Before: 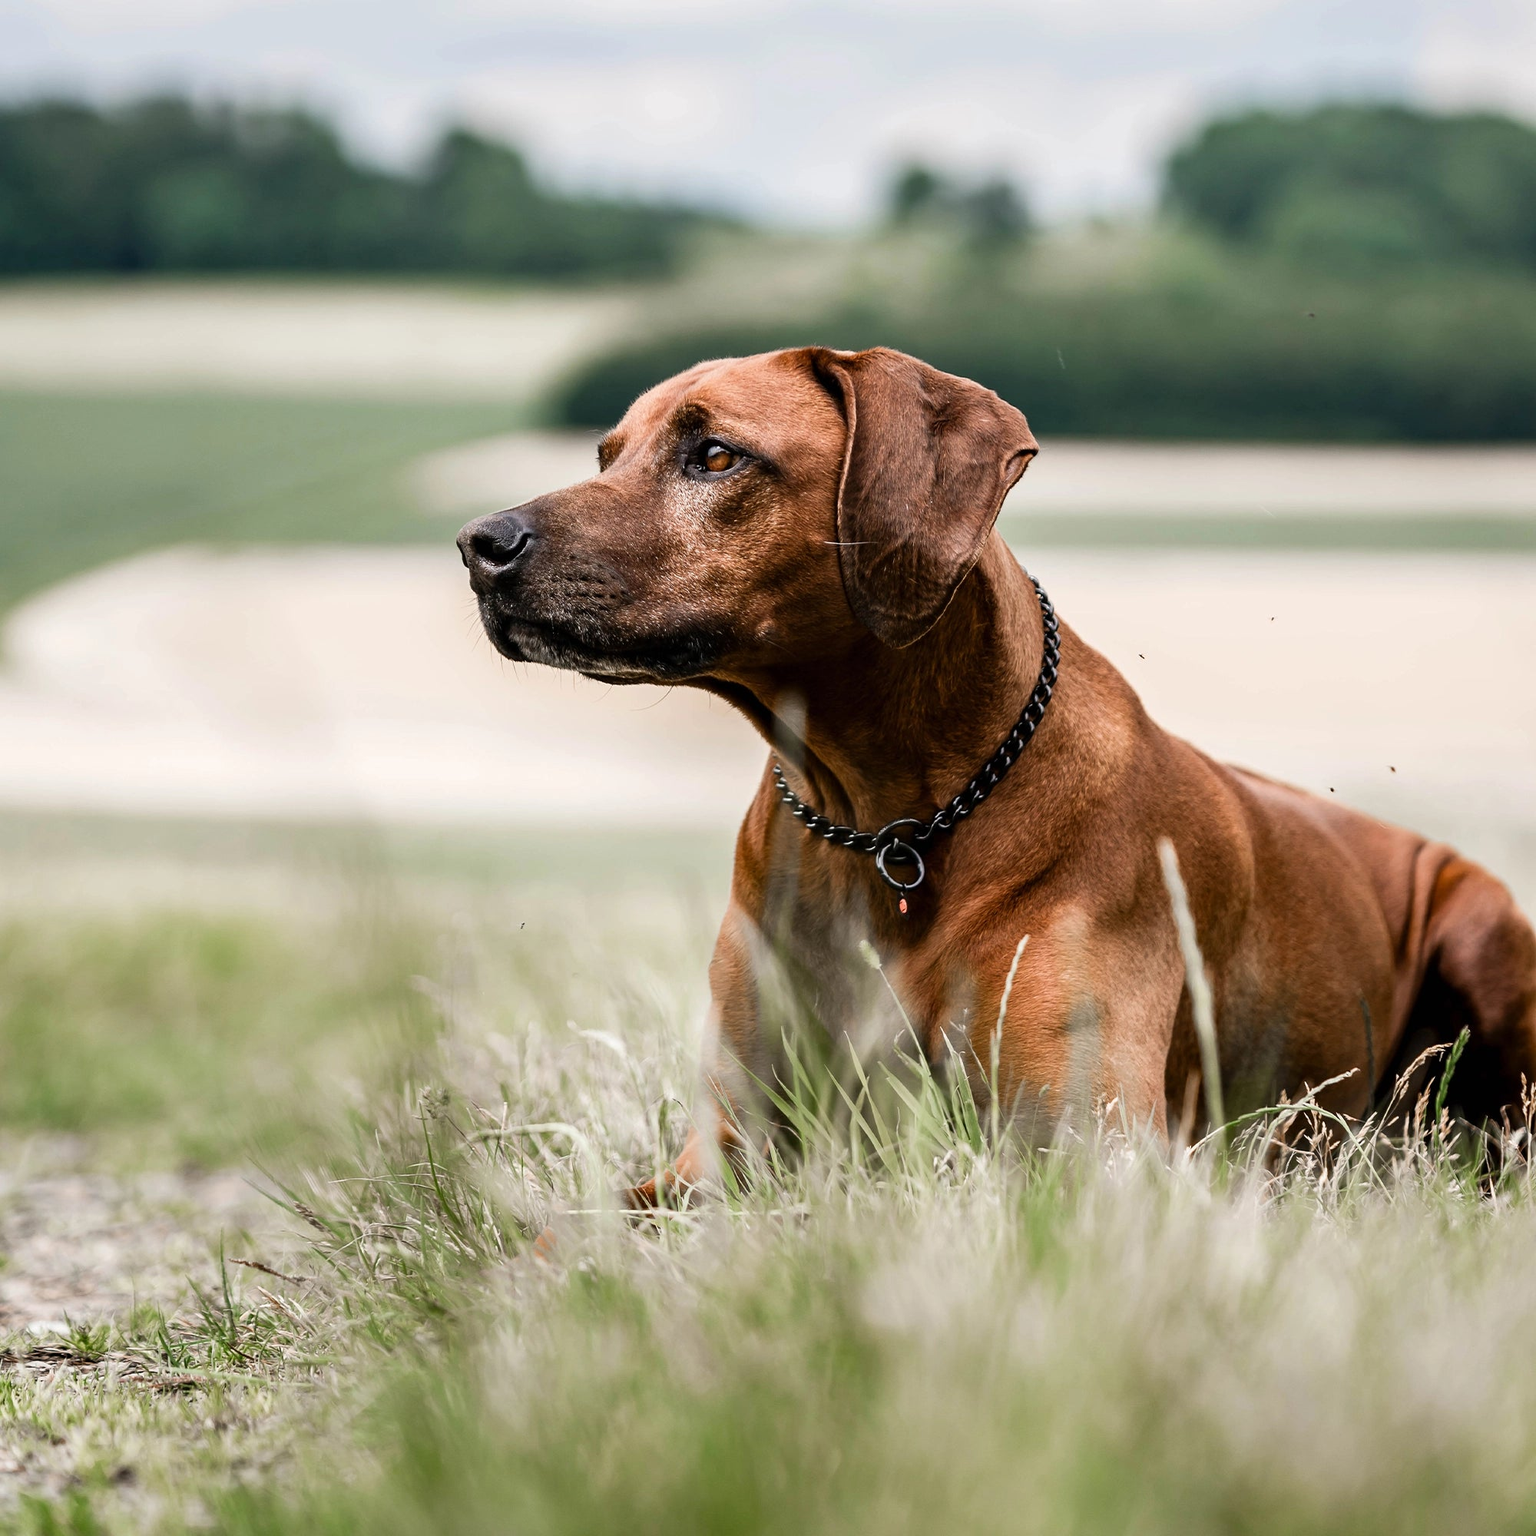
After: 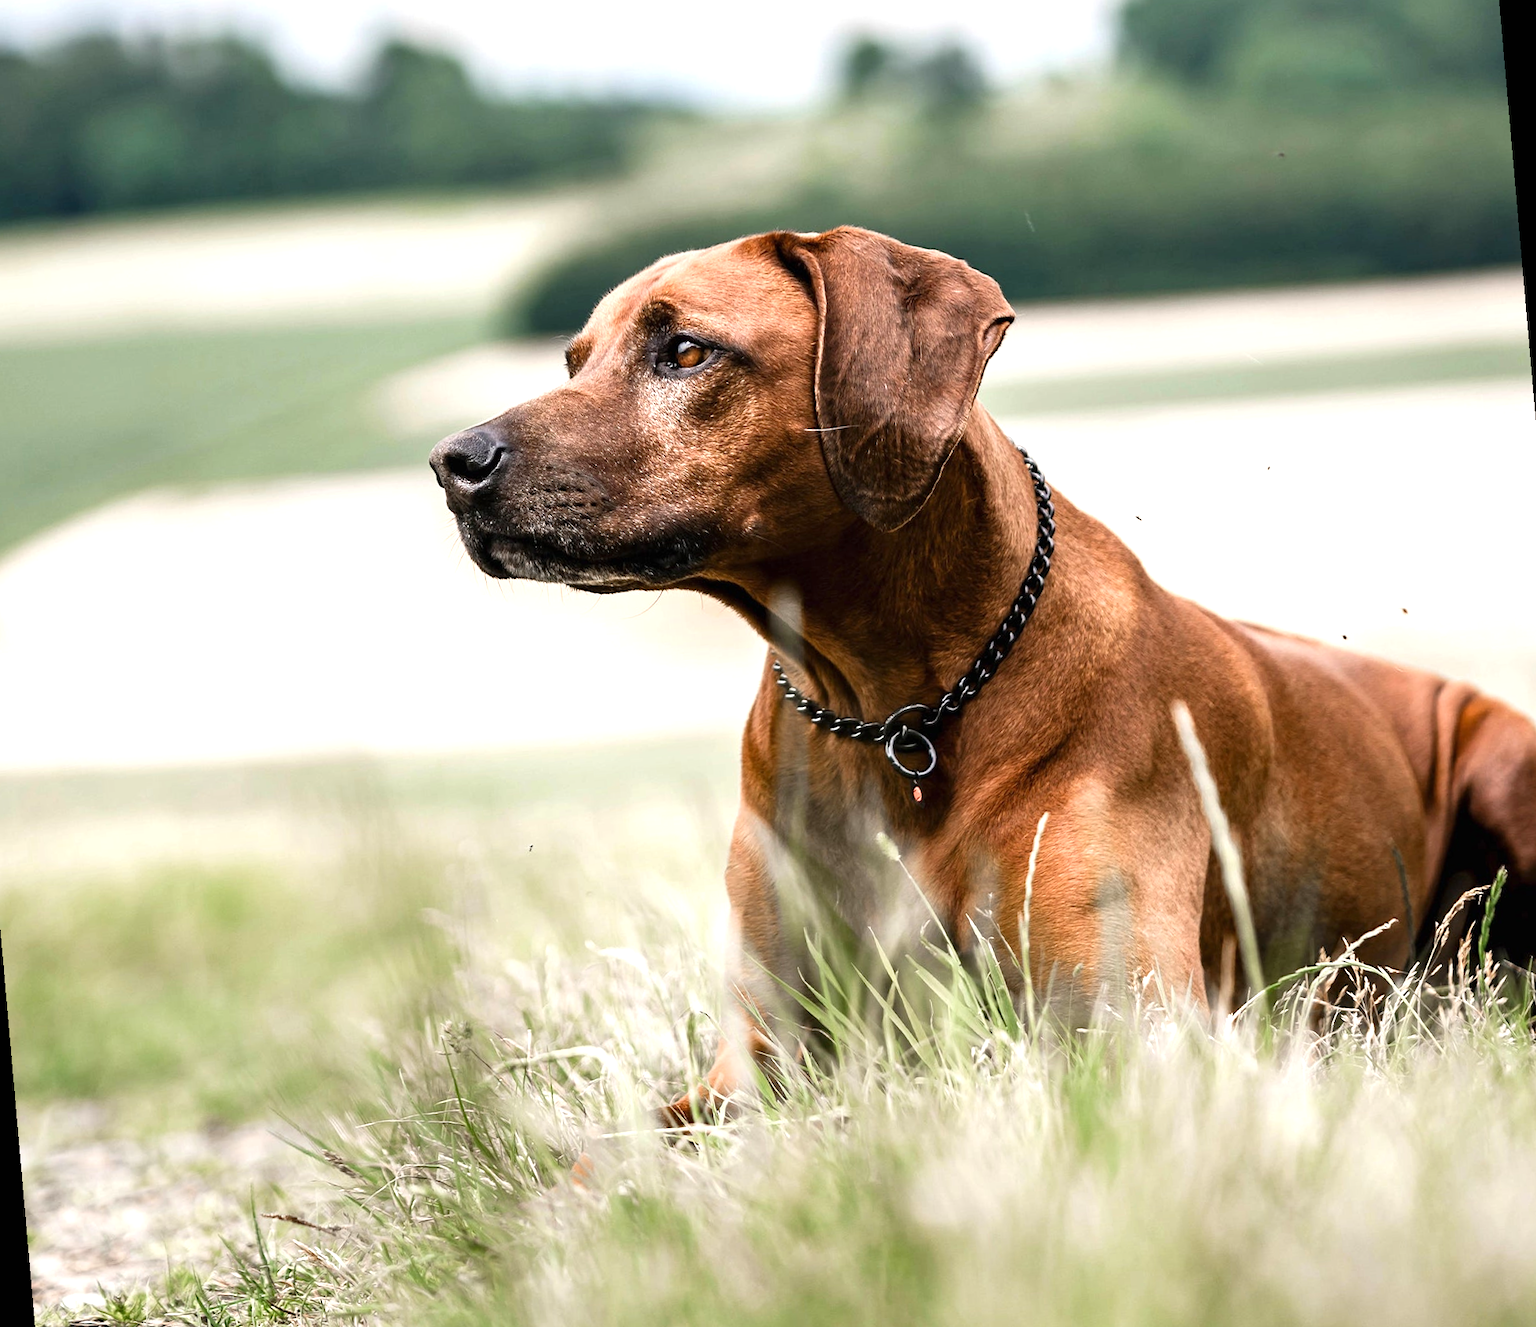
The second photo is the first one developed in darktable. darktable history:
crop: top 0.05%, bottom 0.098%
exposure: black level correction 0, exposure 0.6 EV, compensate exposure bias true, compensate highlight preservation false
rotate and perspective: rotation -5°, crop left 0.05, crop right 0.952, crop top 0.11, crop bottom 0.89
